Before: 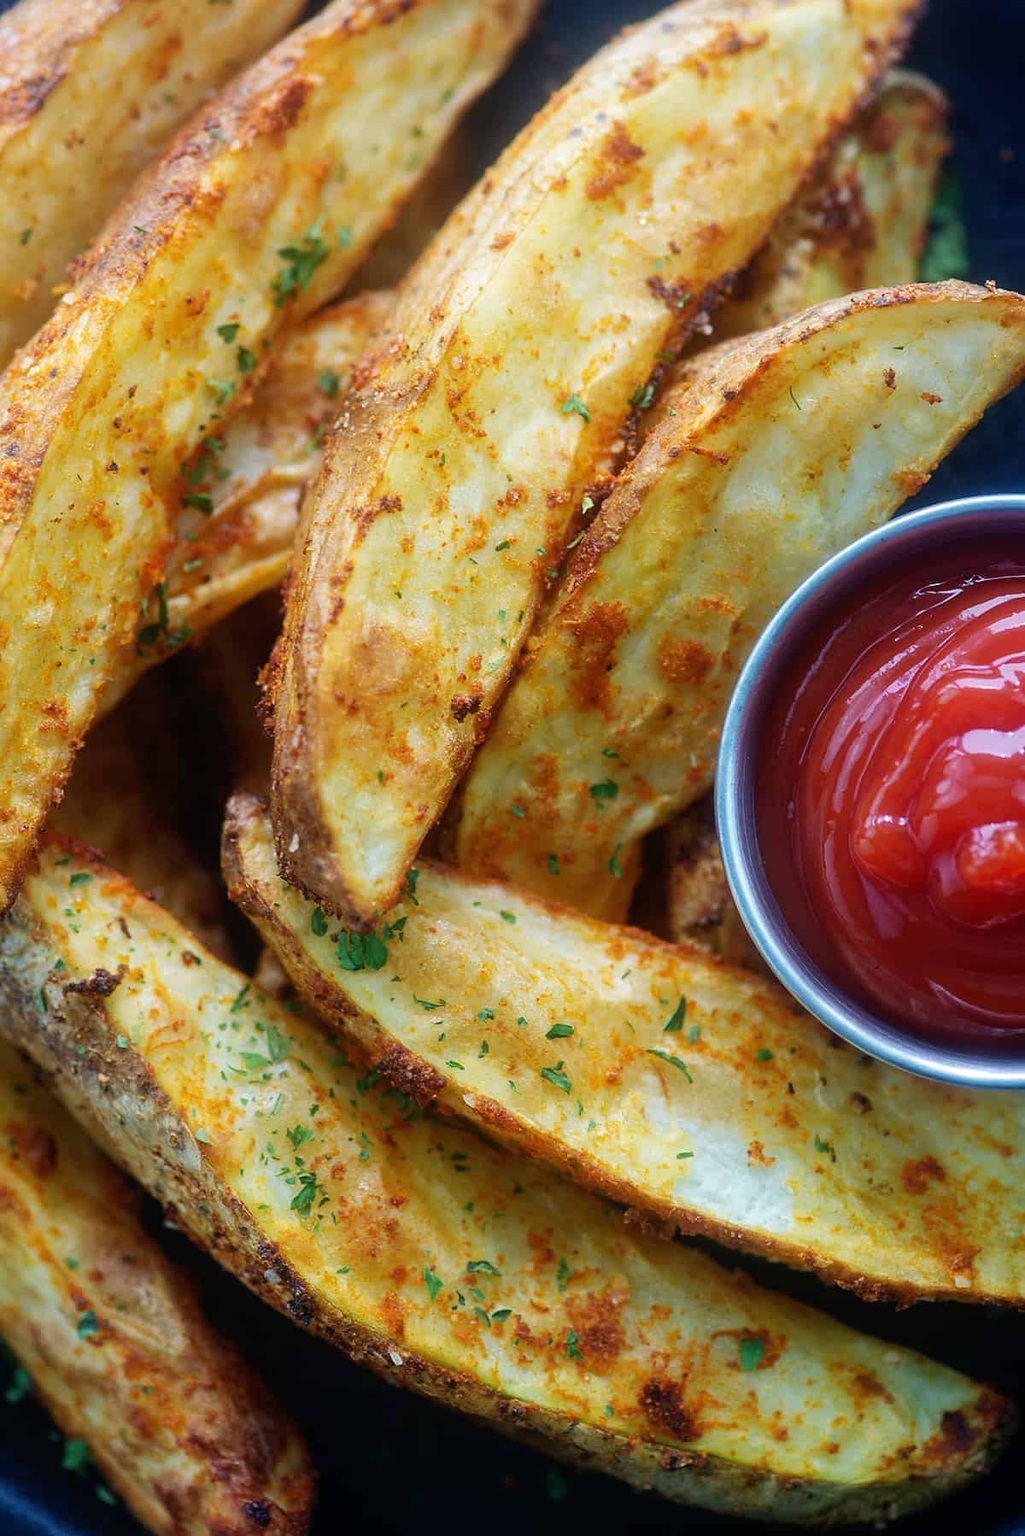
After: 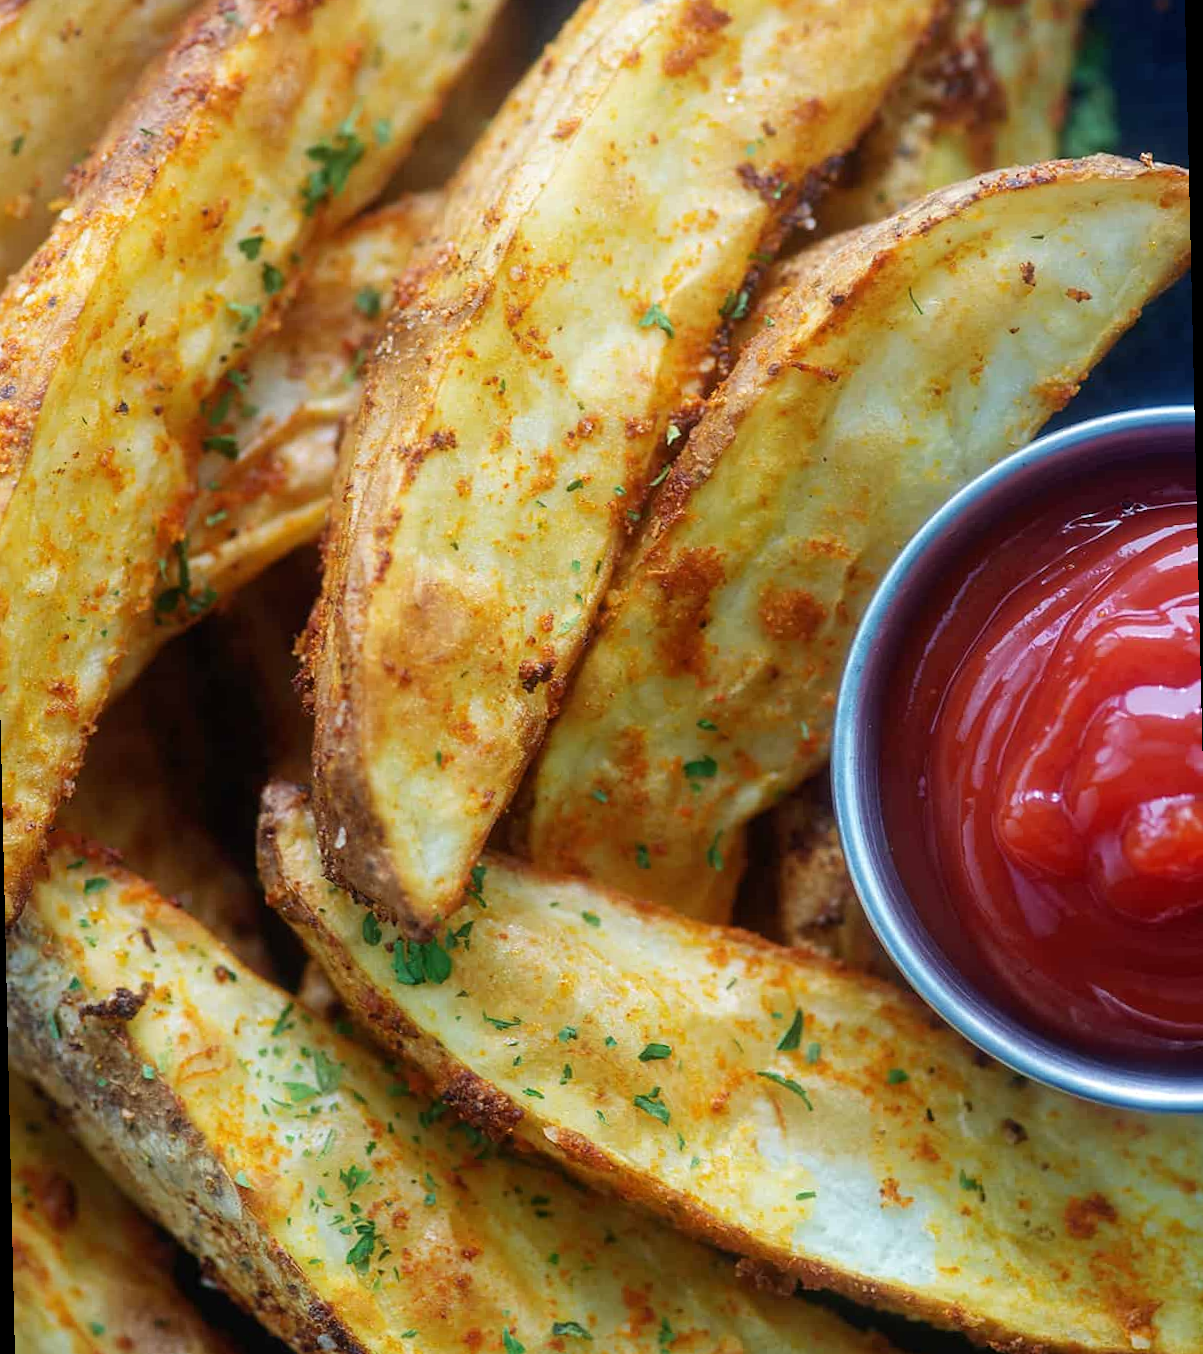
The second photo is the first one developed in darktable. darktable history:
rotate and perspective: rotation -1.32°, lens shift (horizontal) -0.031, crop left 0.015, crop right 0.985, crop top 0.047, crop bottom 0.982
crop and rotate: top 5.667%, bottom 14.937%
tone equalizer: on, module defaults
